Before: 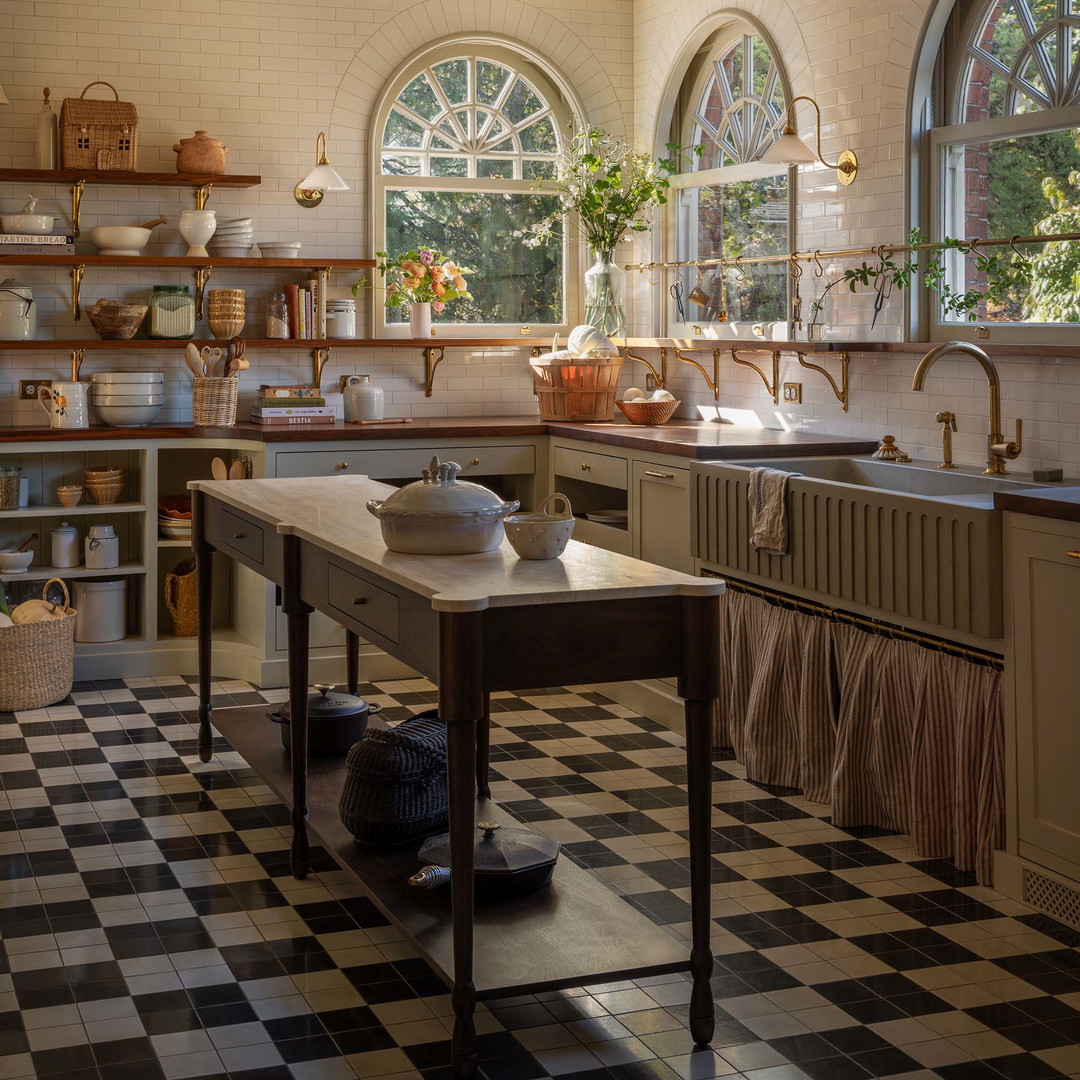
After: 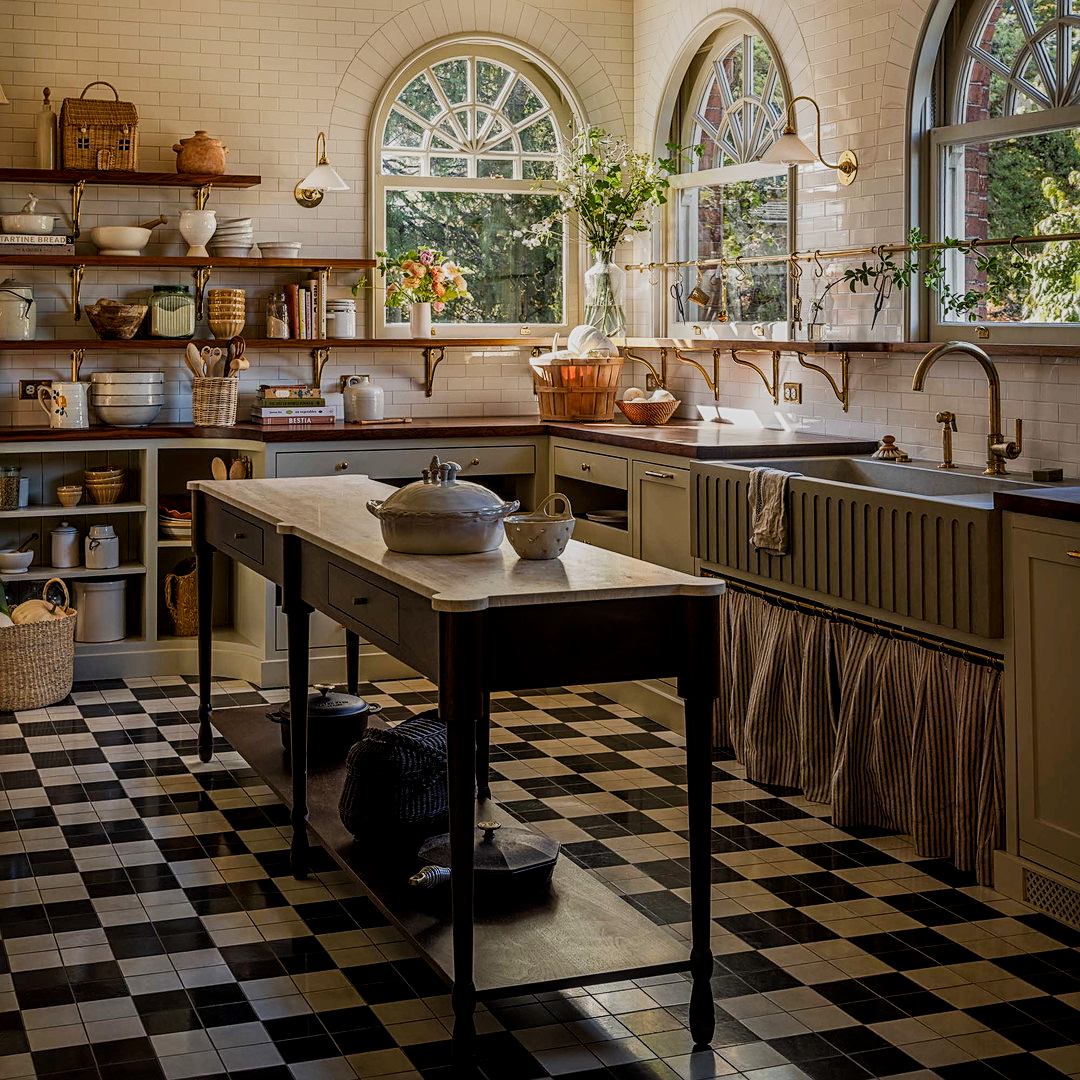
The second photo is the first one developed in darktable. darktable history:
sharpen: on, module defaults
shadows and highlights: shadows 10, white point adjustment 1, highlights -40
sigmoid: on, module defaults
local contrast: on, module defaults
